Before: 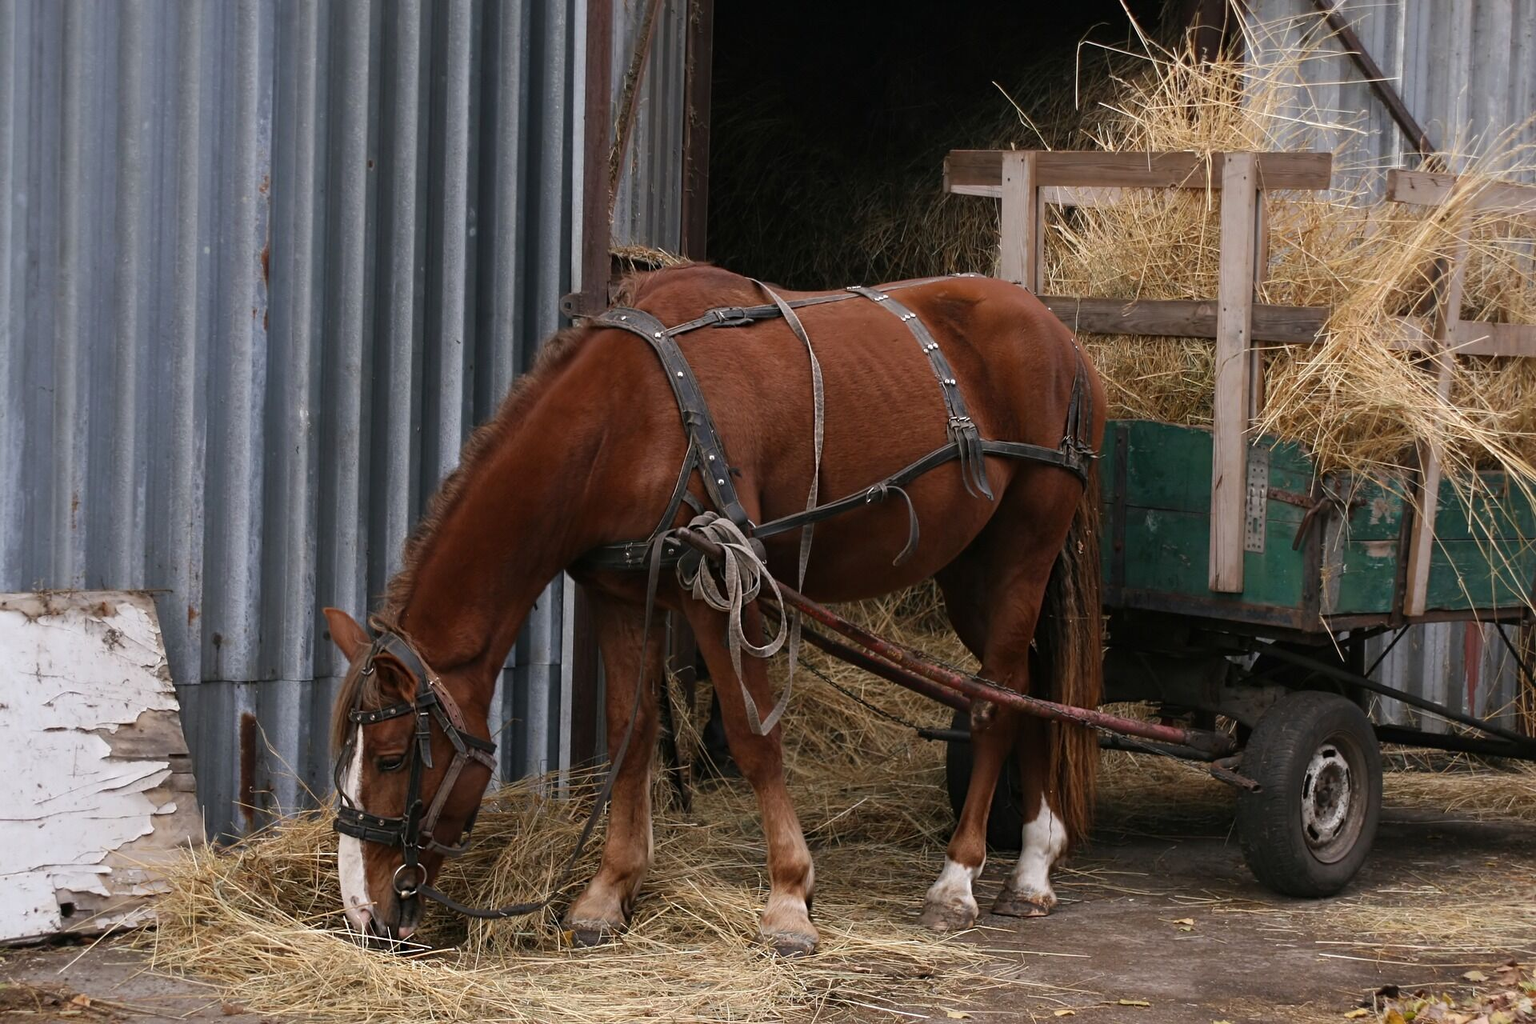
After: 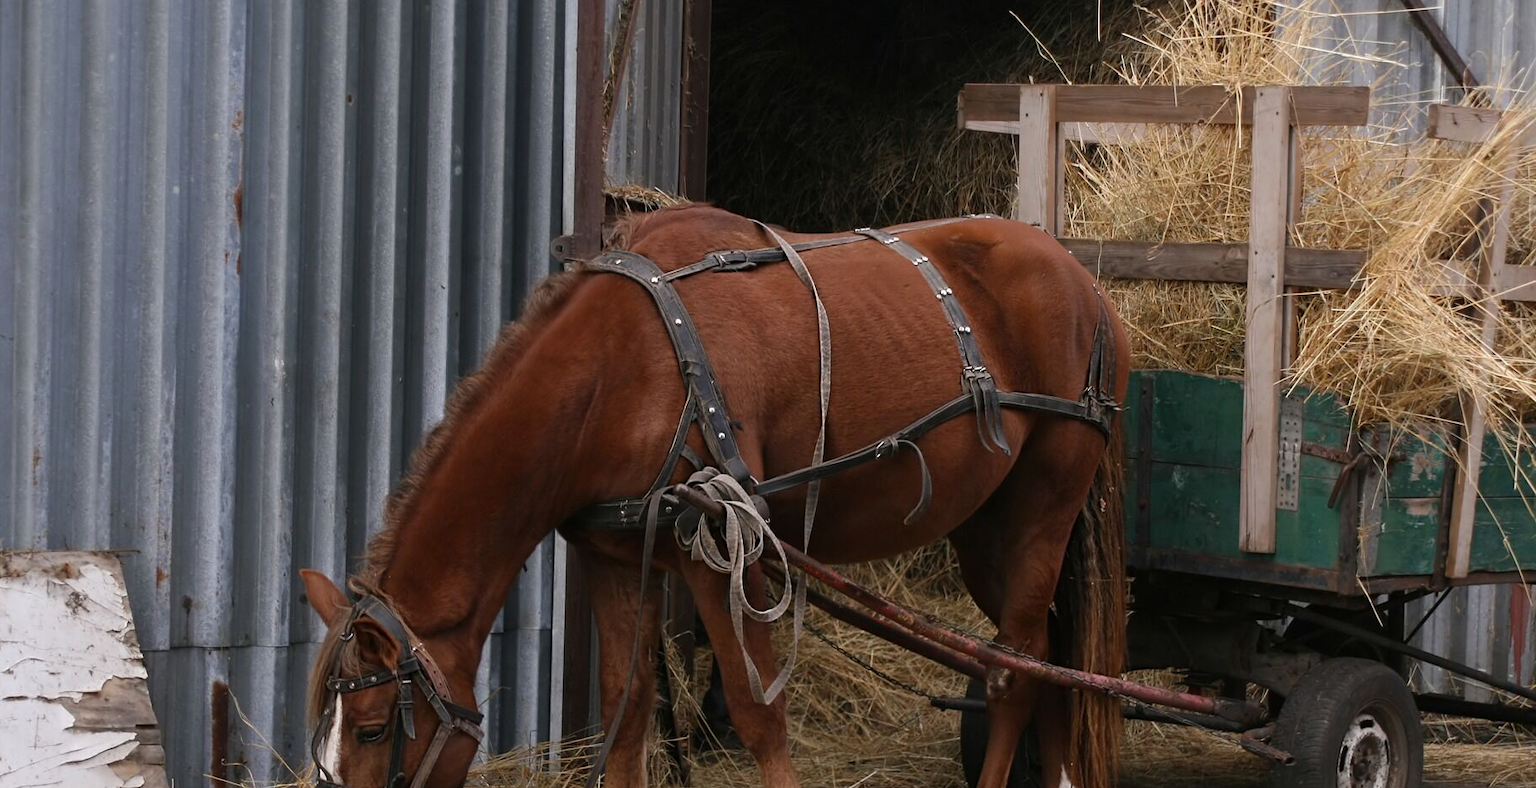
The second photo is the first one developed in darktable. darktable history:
crop: left 2.675%, top 7.005%, right 3.013%, bottom 20.367%
